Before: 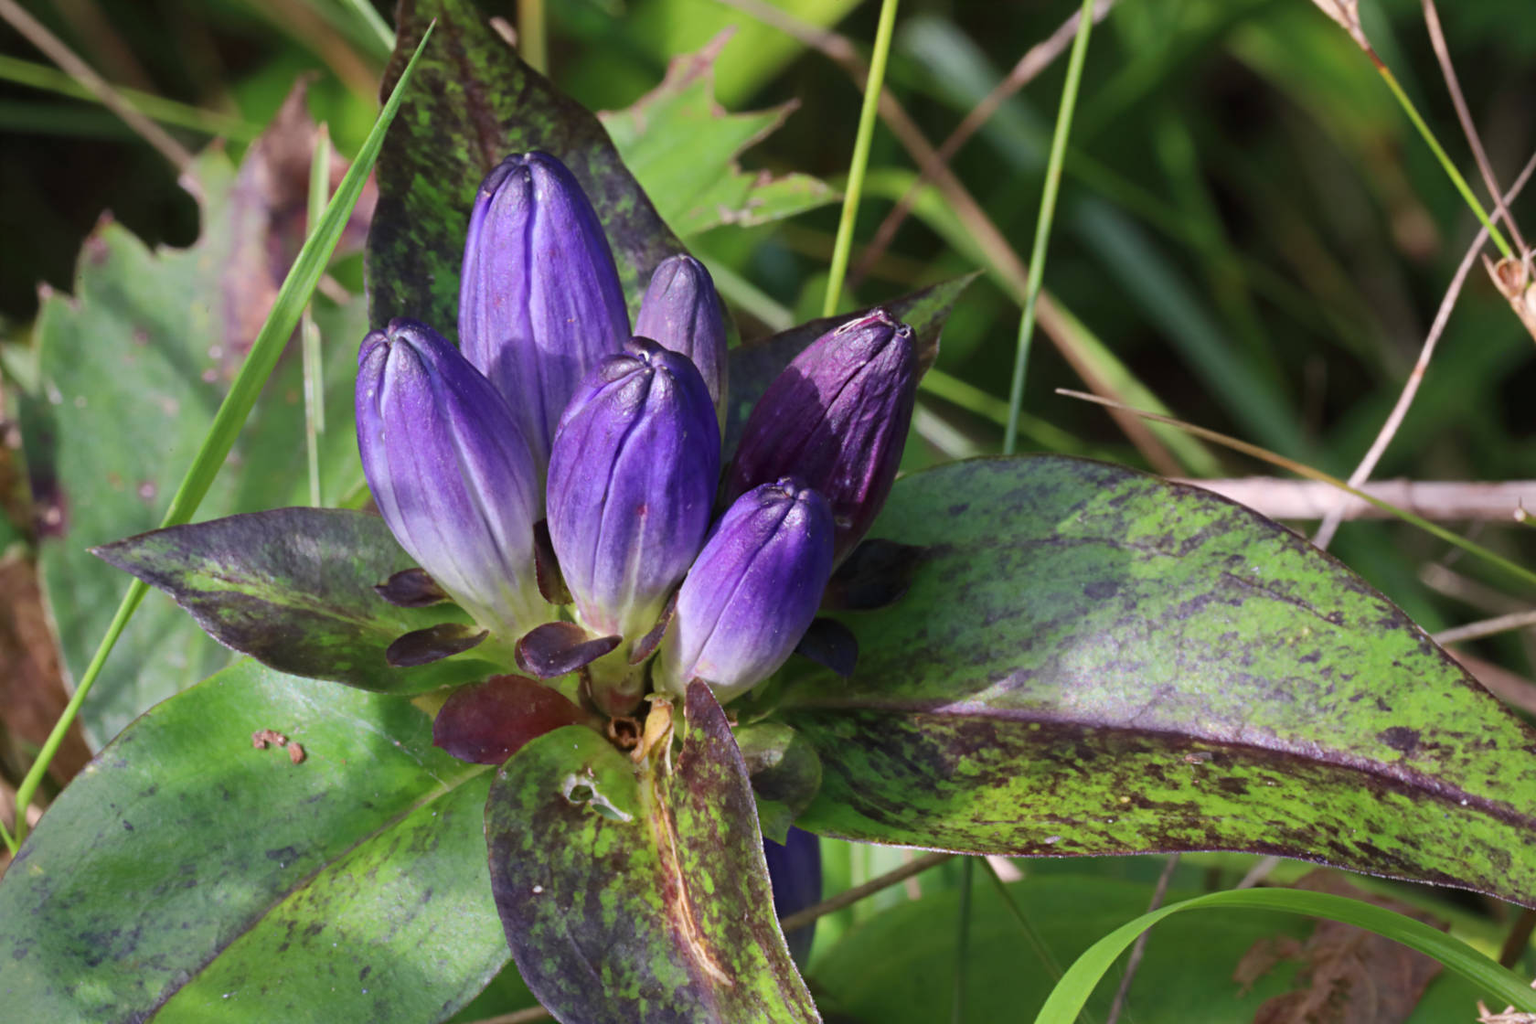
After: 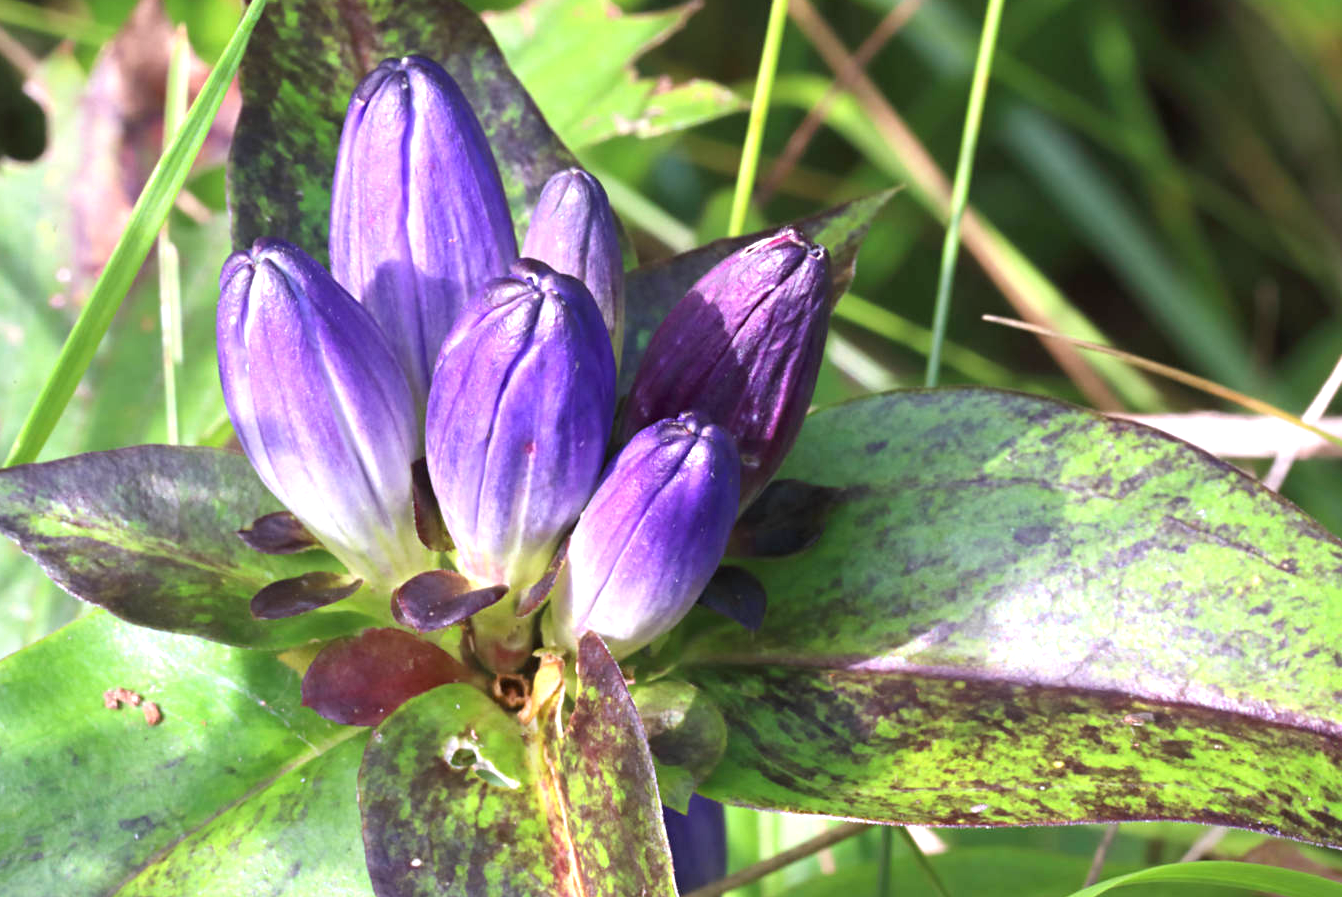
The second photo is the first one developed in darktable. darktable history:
crop and rotate: left 10.257%, top 9.908%, right 9.836%, bottom 9.936%
exposure: exposure 0.128 EV, compensate exposure bias true, compensate highlight preservation false
